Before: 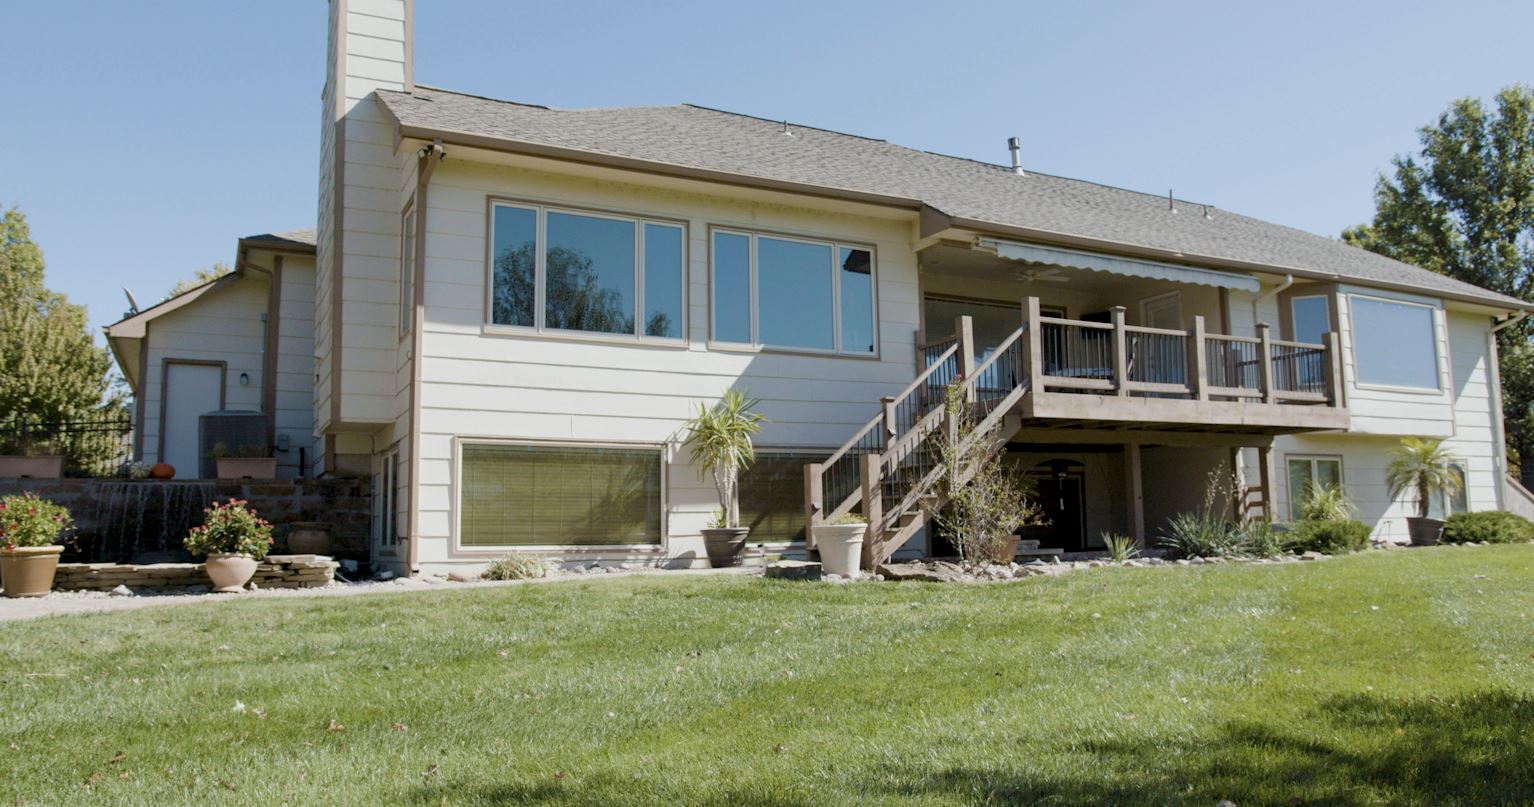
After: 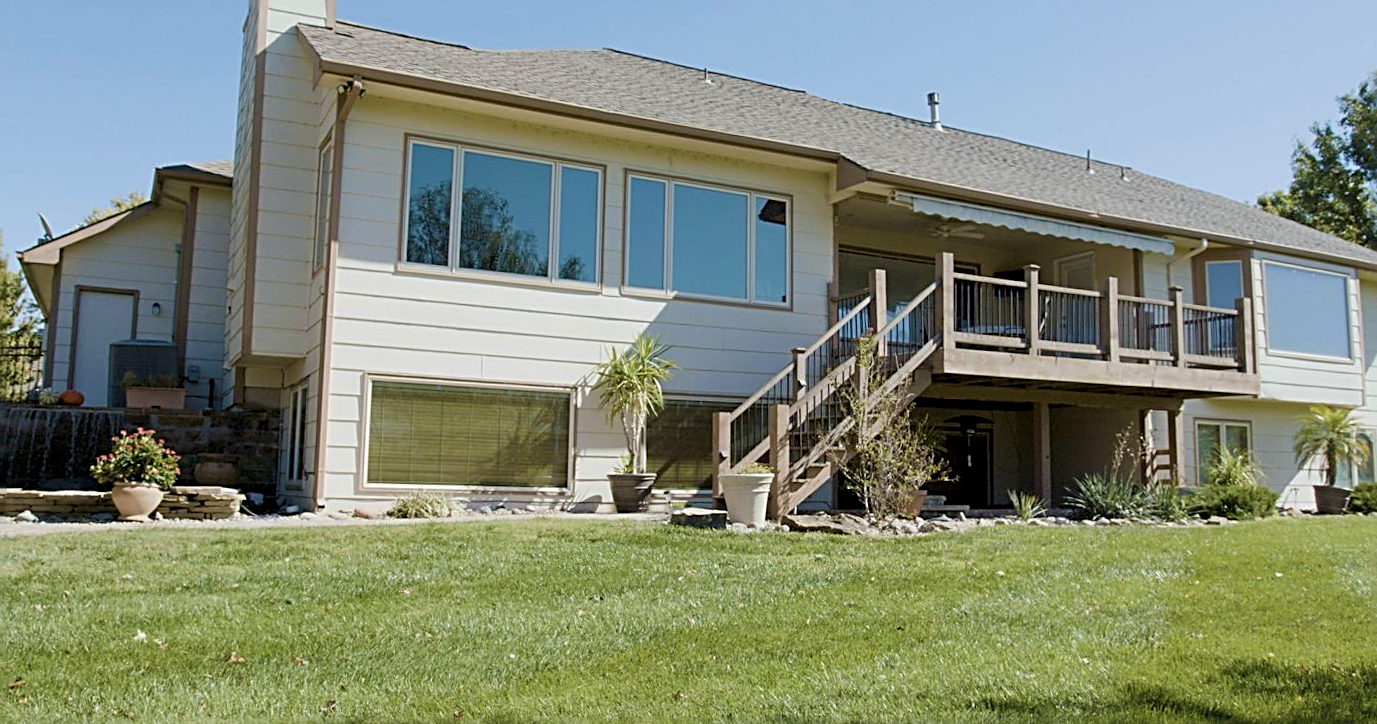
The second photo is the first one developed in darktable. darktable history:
crop and rotate: angle -1.89°, left 3.085%, top 3.93%, right 1.543%, bottom 0.701%
velvia: on, module defaults
sharpen: radius 2.588, amount 0.689
